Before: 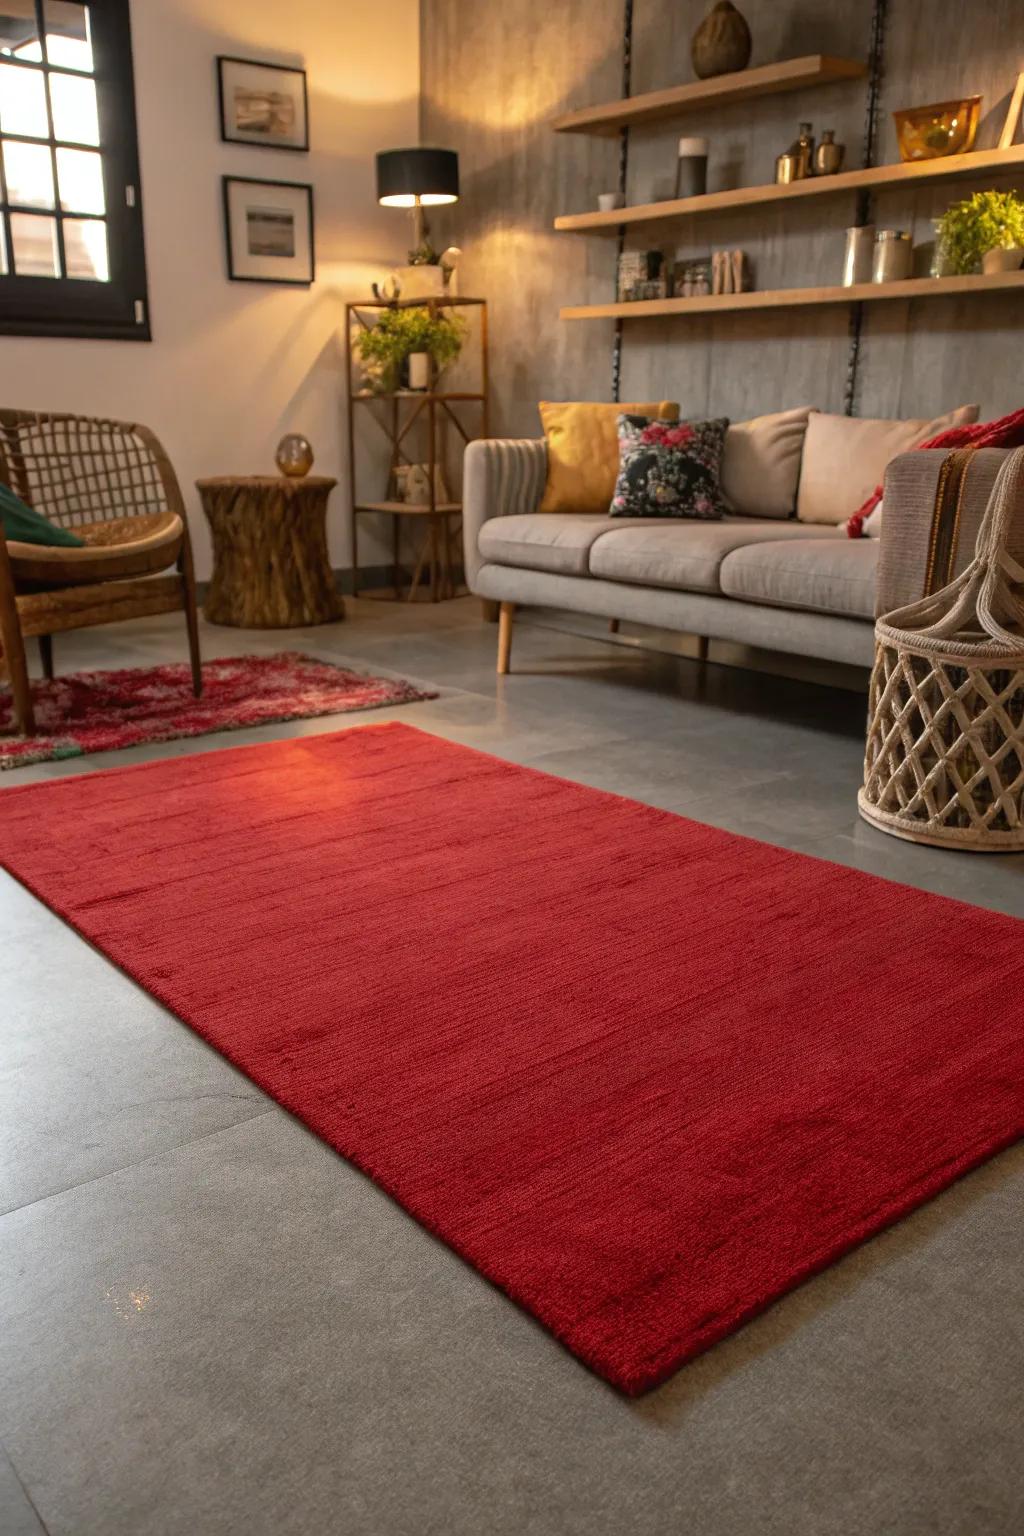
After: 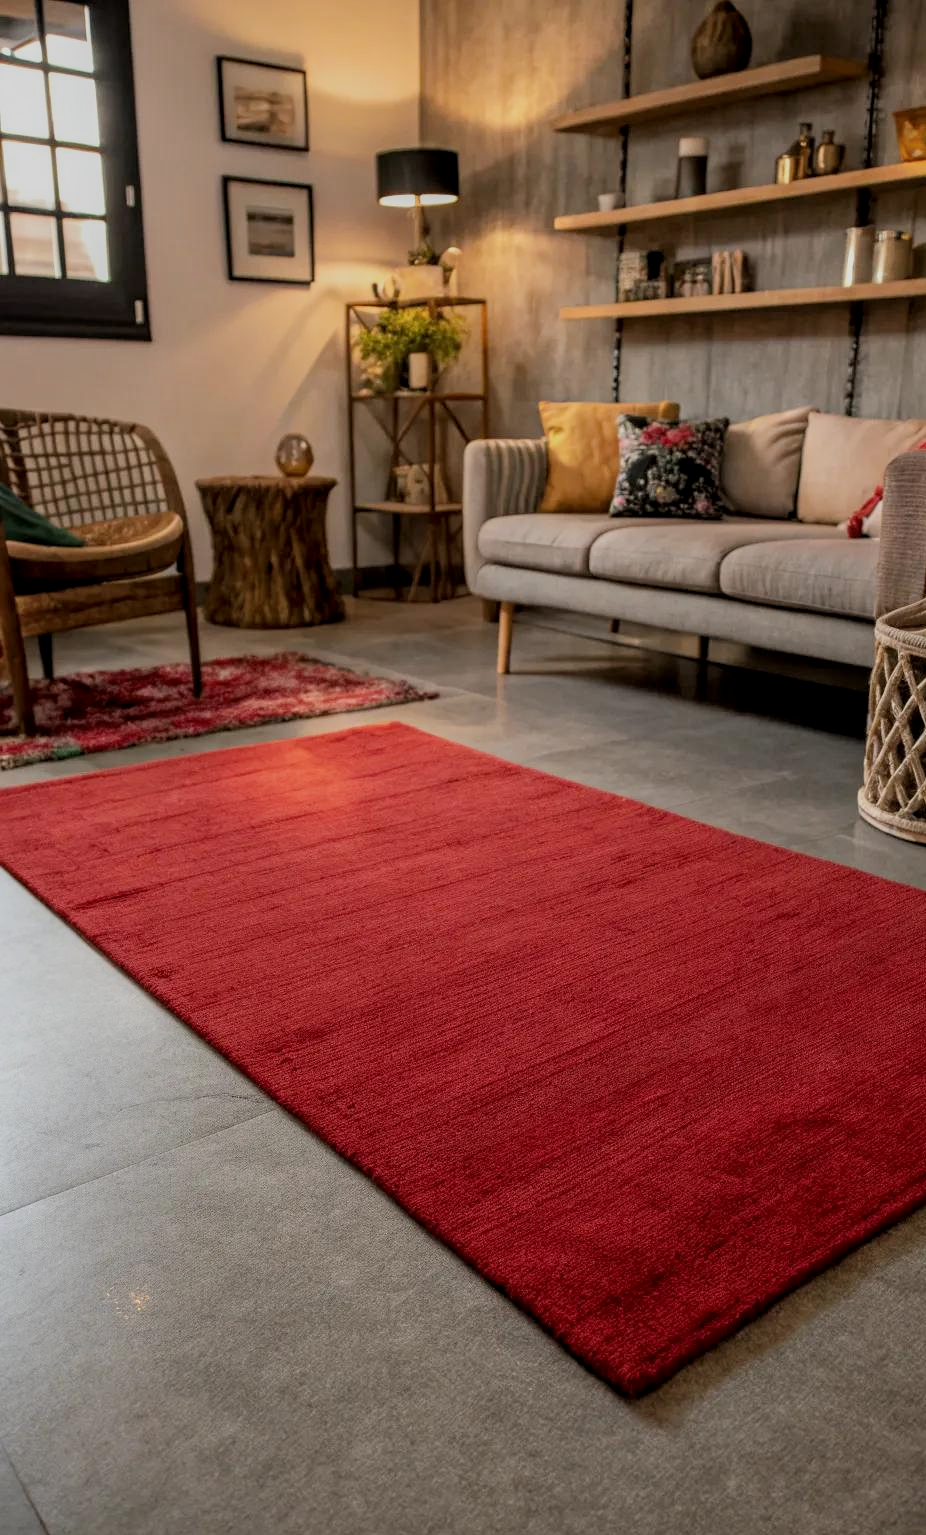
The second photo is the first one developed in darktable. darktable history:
filmic rgb: black relative exposure -7.65 EV, white relative exposure 4.56 EV, hardness 3.61
local contrast: on, module defaults
crop: right 9.509%, bottom 0.031%
